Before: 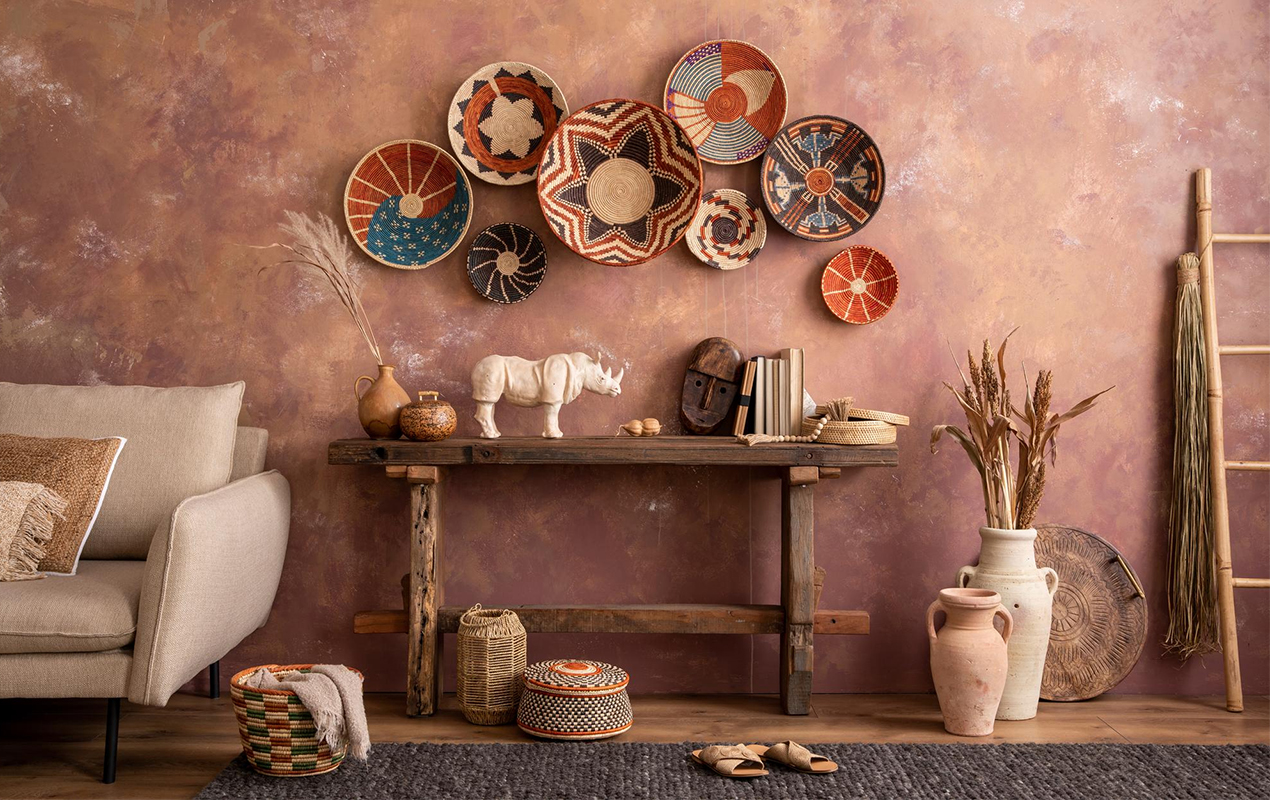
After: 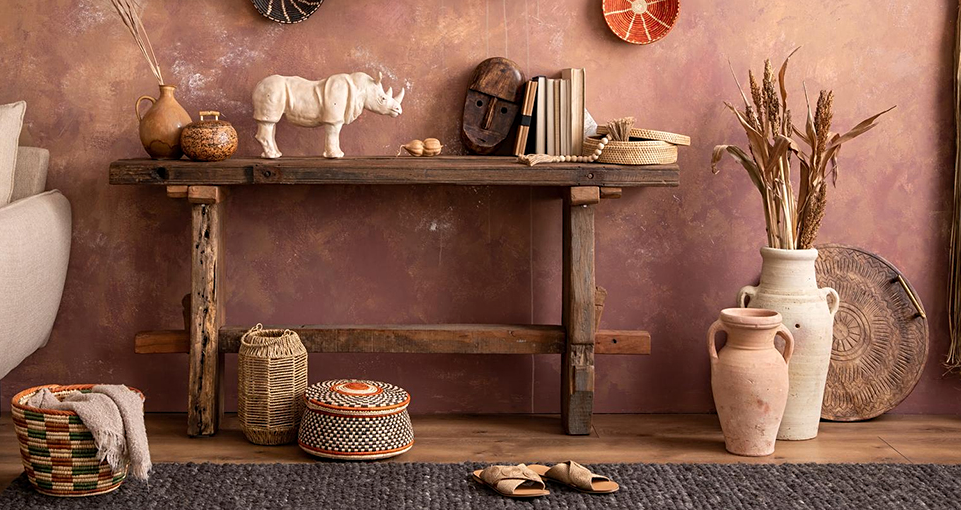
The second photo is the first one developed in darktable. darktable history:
levels: levels [0, 0.492, 0.984]
sharpen: amount 0.2
crop and rotate: left 17.299%, top 35.115%, right 7.015%, bottom 1.024%
